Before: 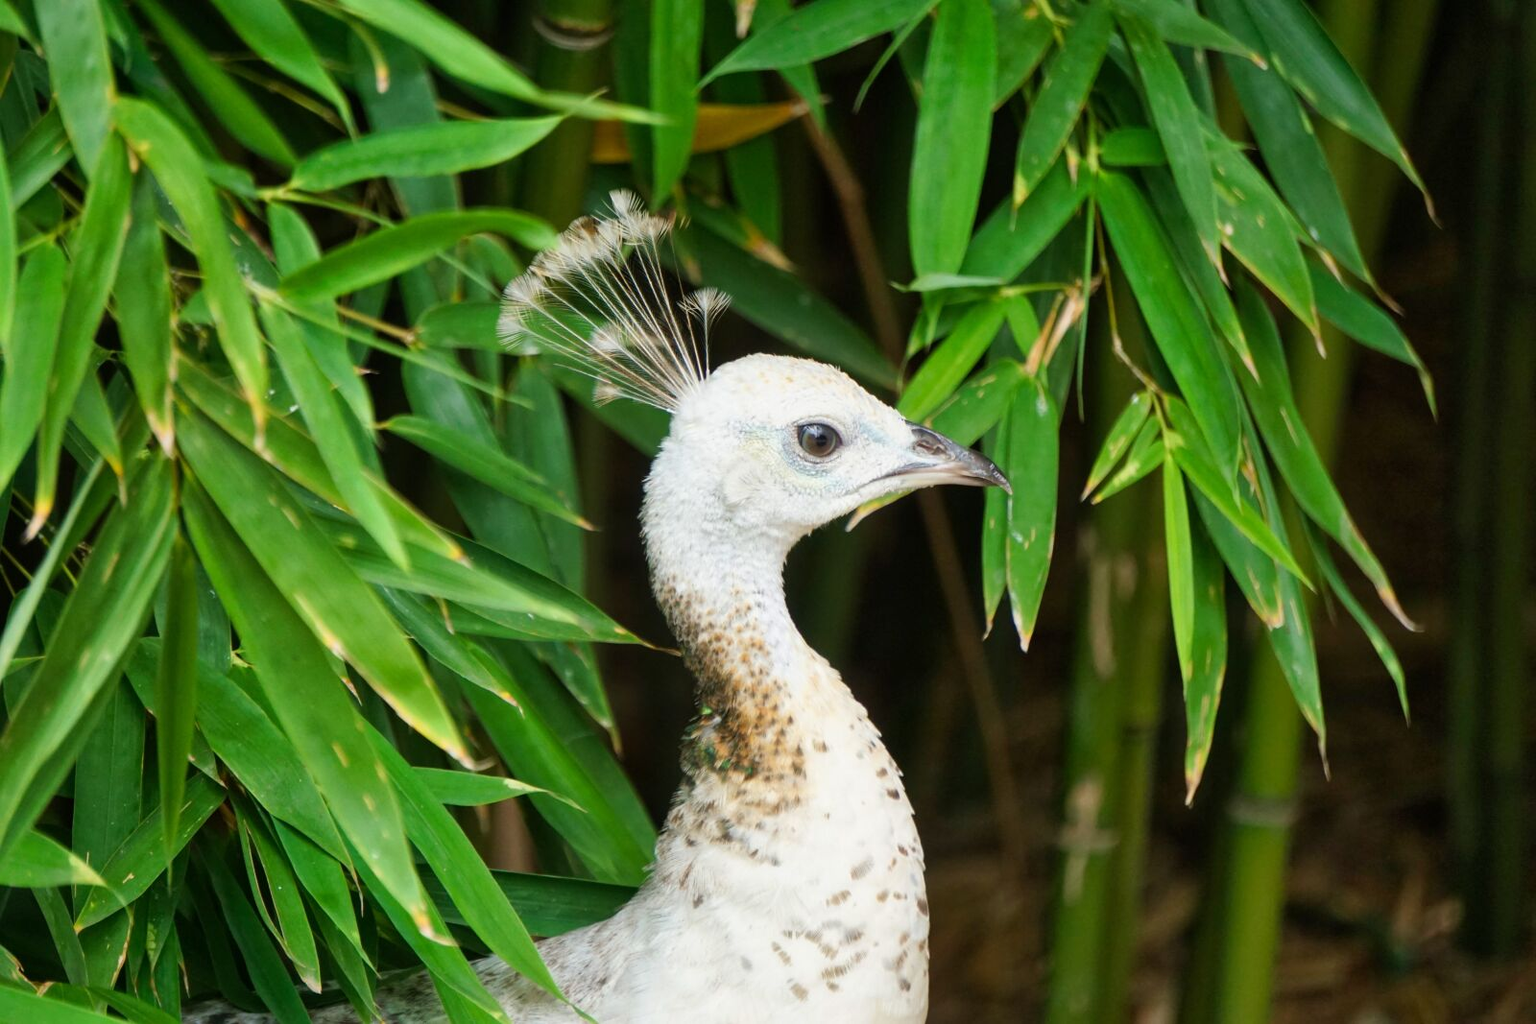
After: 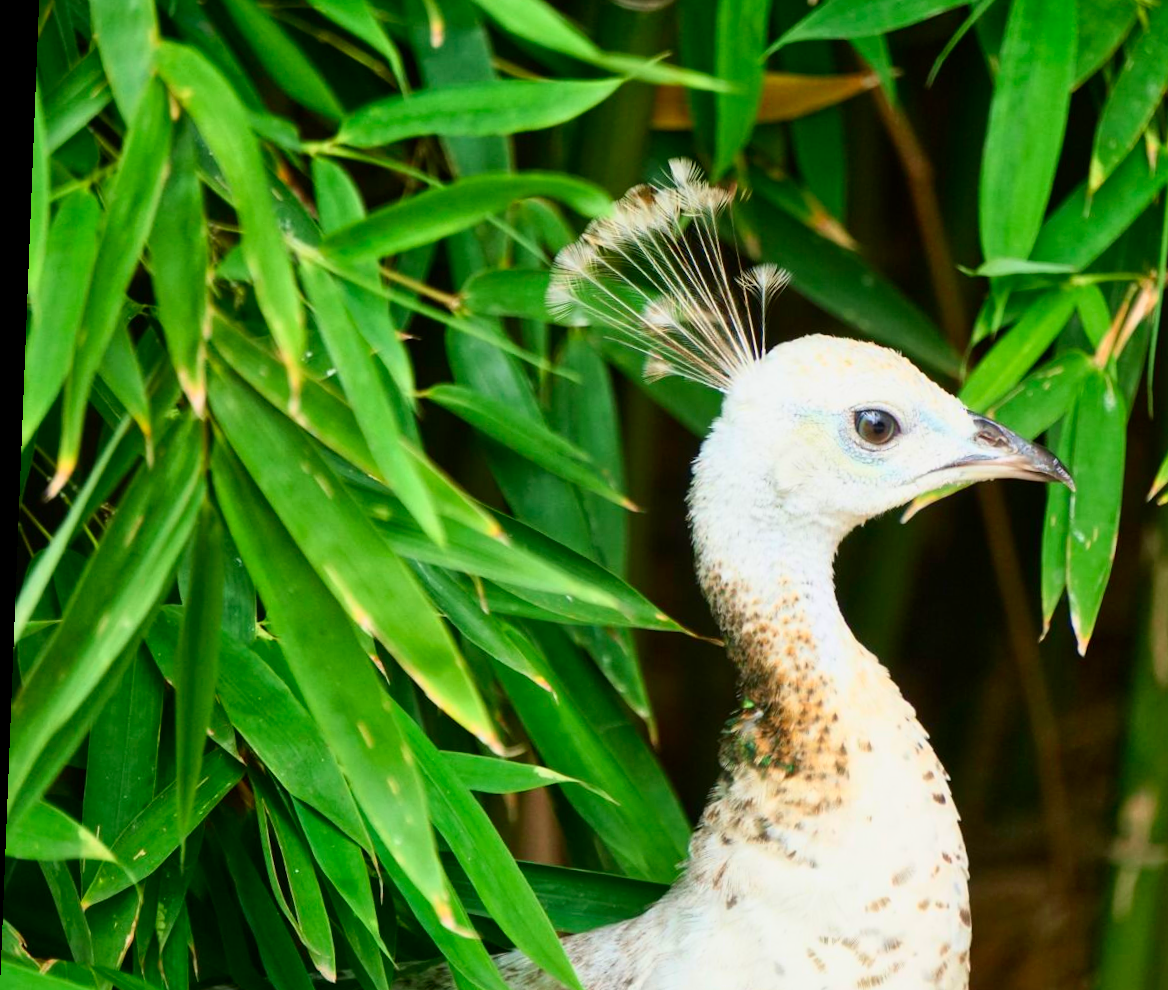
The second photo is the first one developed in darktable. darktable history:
rotate and perspective: rotation 2.27°, automatic cropping off
tone curve: curves: ch0 [(0, 0) (0.091, 0.077) (0.517, 0.574) (0.745, 0.82) (0.844, 0.908) (0.909, 0.942) (1, 0.973)]; ch1 [(0, 0) (0.437, 0.404) (0.5, 0.5) (0.534, 0.554) (0.58, 0.603) (0.616, 0.649) (1, 1)]; ch2 [(0, 0) (0.442, 0.415) (0.5, 0.5) (0.535, 0.557) (0.585, 0.62) (1, 1)], color space Lab, independent channels, preserve colors none
crop: top 5.803%, right 27.864%, bottom 5.804%
